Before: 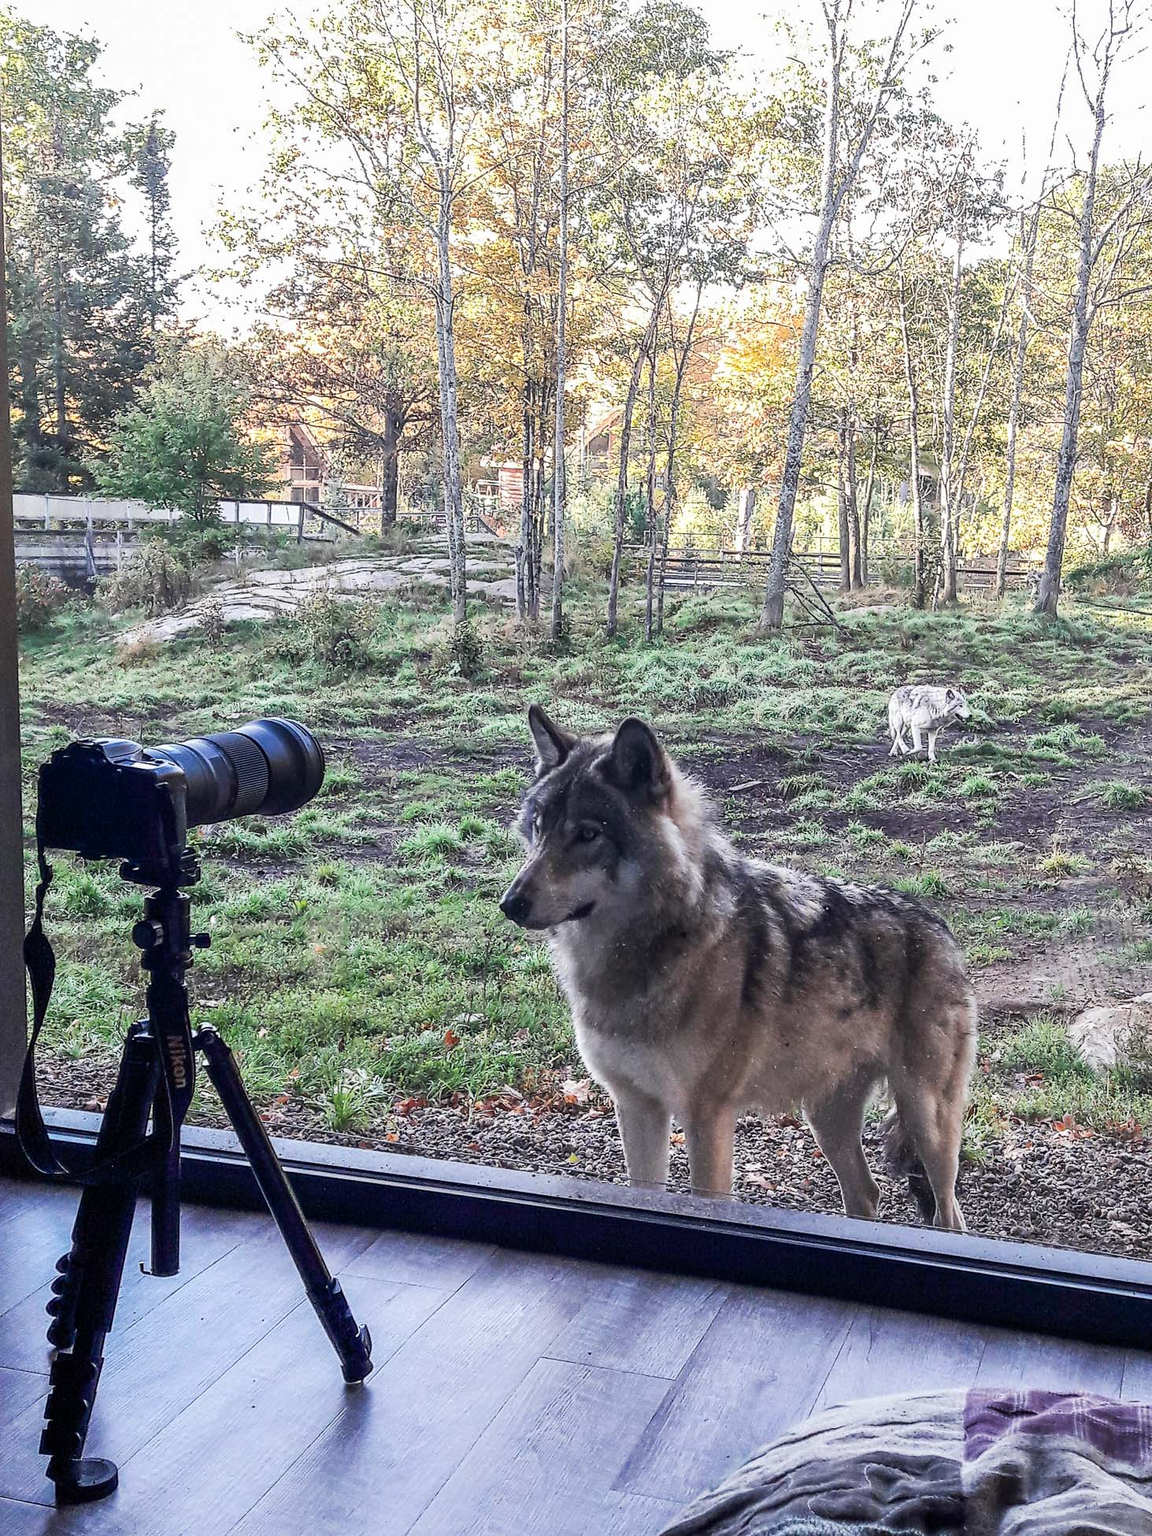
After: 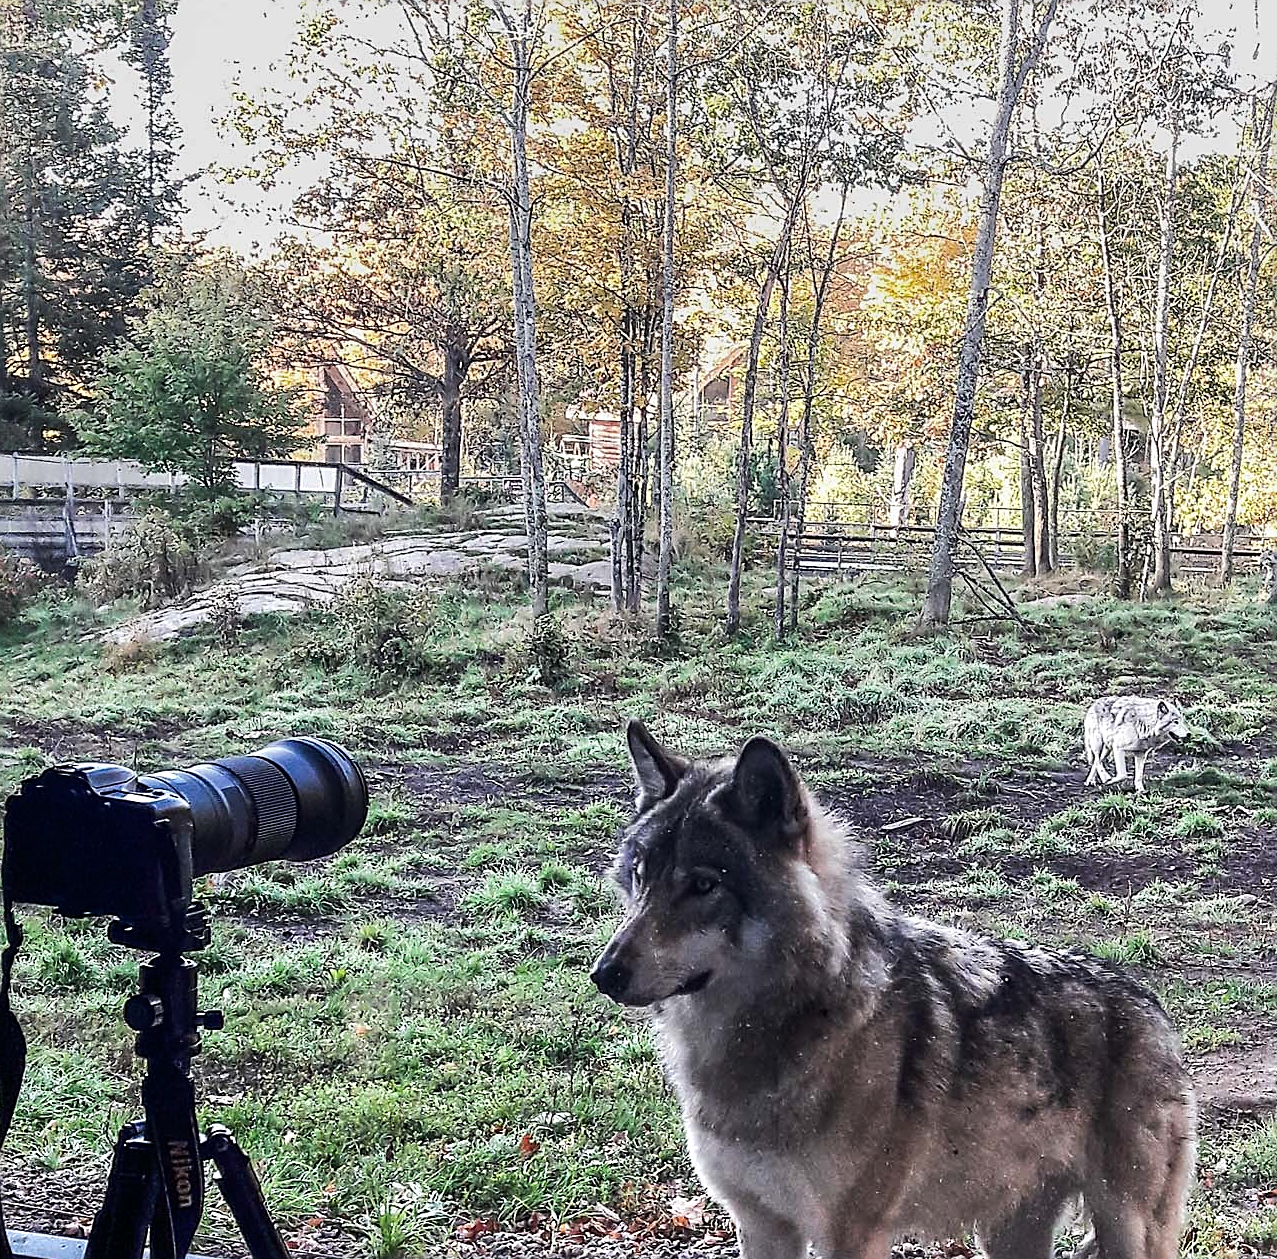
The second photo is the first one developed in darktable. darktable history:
shadows and highlights: shadows -20, white point adjustment -2, highlights -35
crop: left 3.015%, top 8.969%, right 9.647%, bottom 26.457%
tone equalizer: -8 EV -0.417 EV, -7 EV -0.389 EV, -6 EV -0.333 EV, -5 EV -0.222 EV, -3 EV 0.222 EV, -2 EV 0.333 EV, -1 EV 0.389 EV, +0 EV 0.417 EV, edges refinement/feathering 500, mask exposure compensation -1.57 EV, preserve details no
graduated density: on, module defaults
sharpen: on, module defaults
